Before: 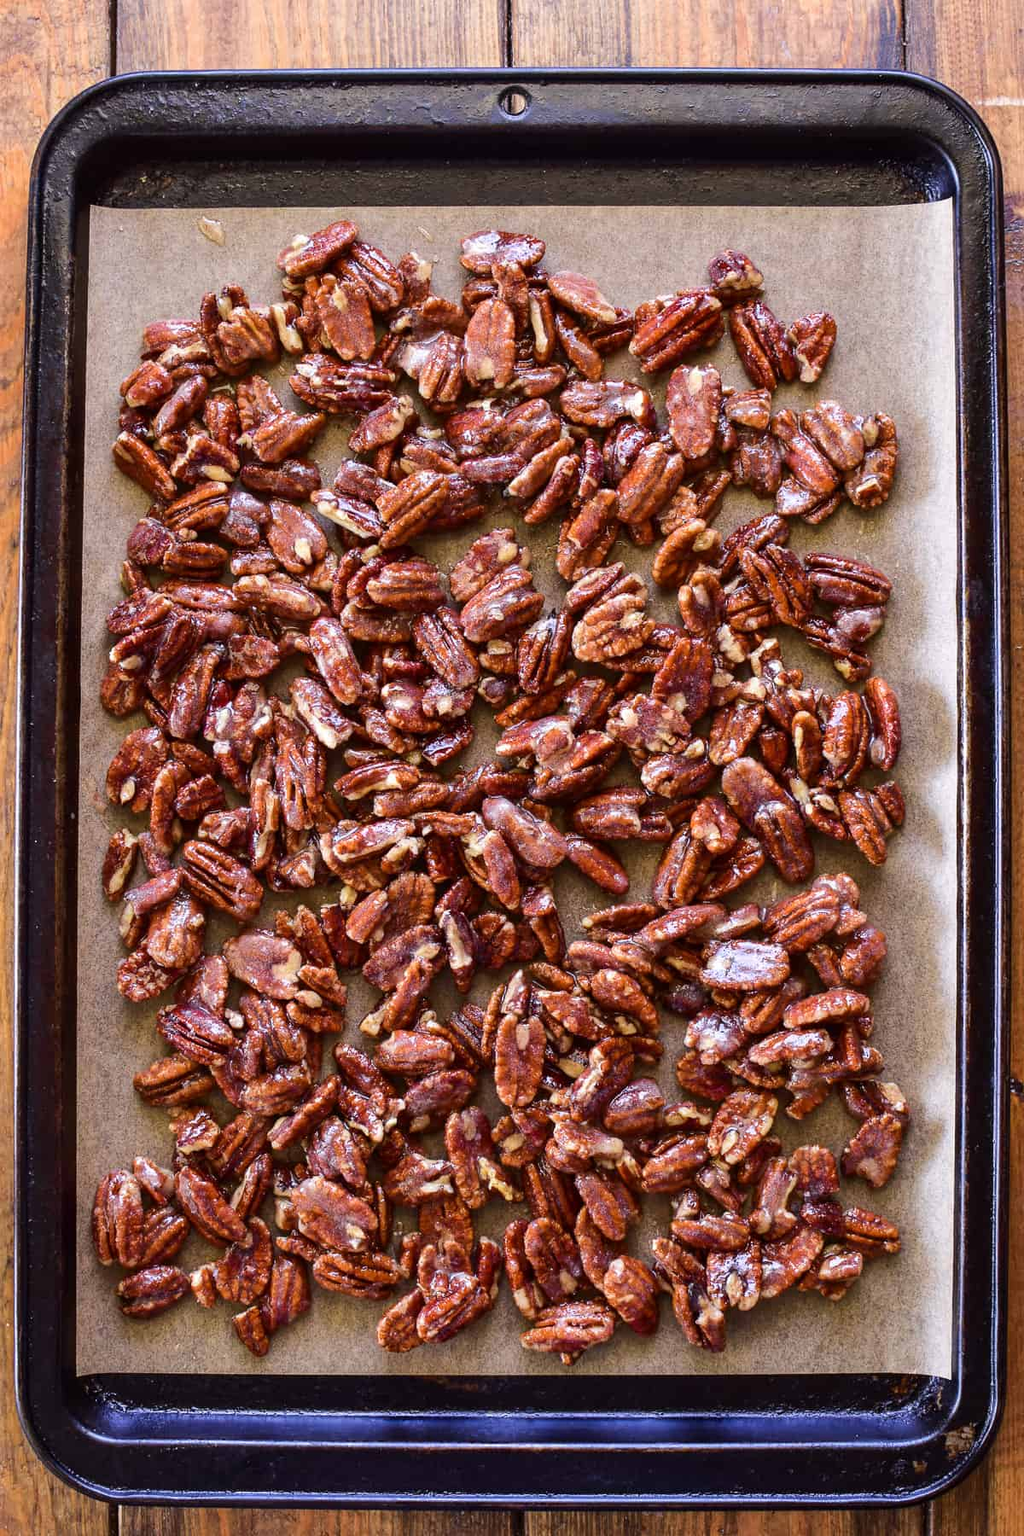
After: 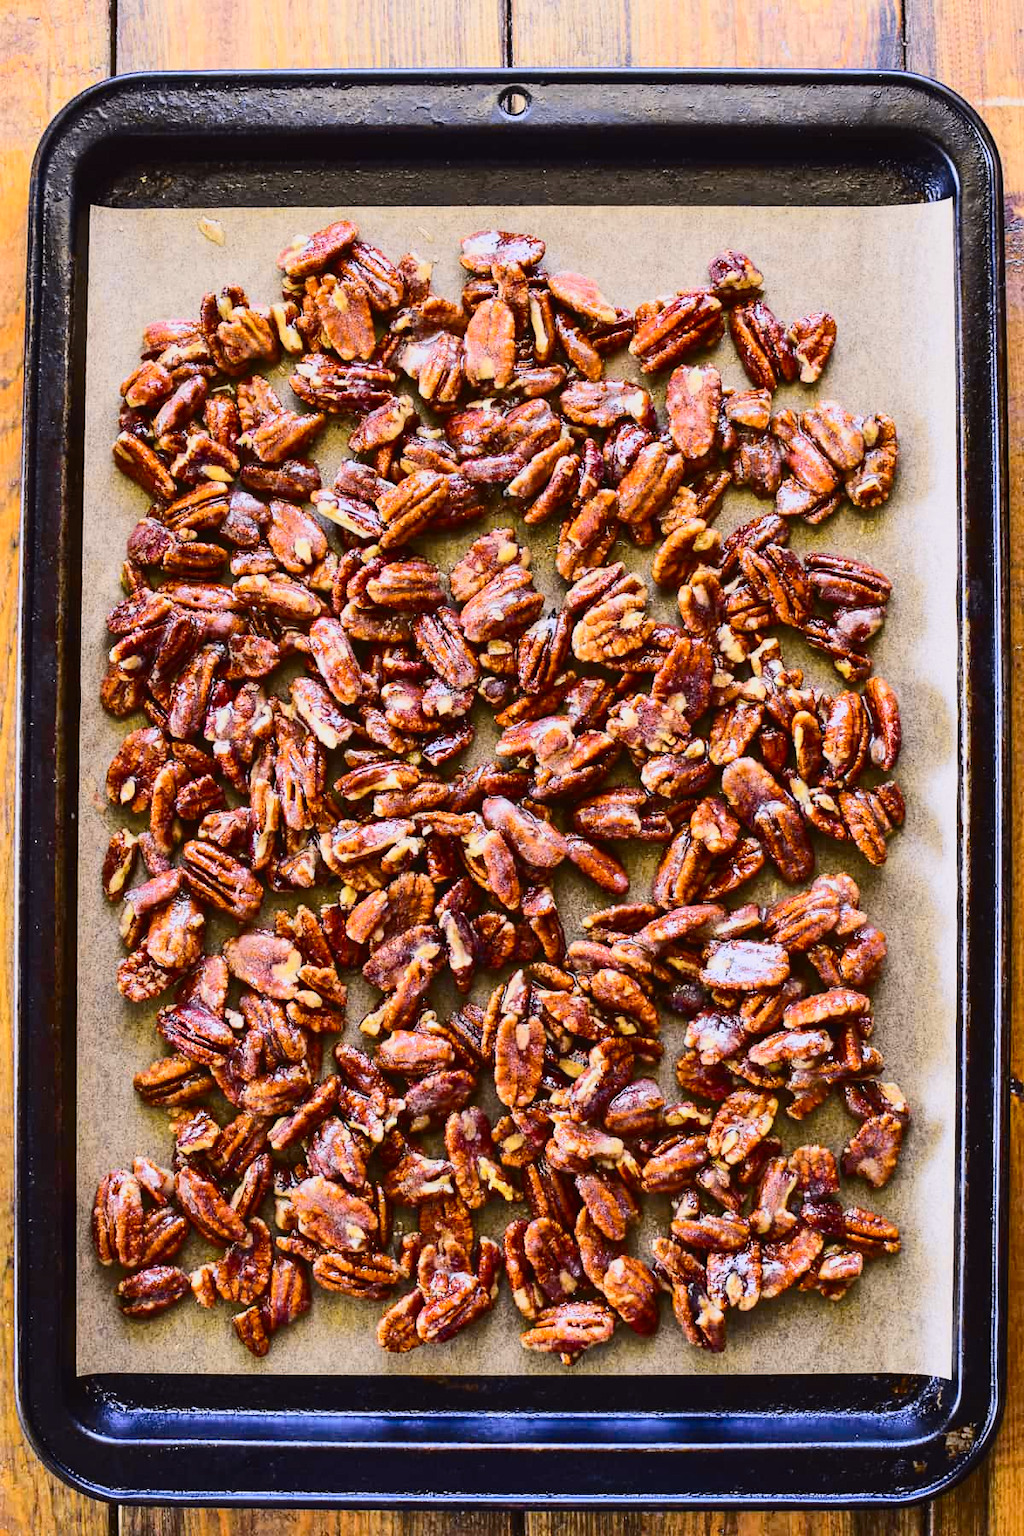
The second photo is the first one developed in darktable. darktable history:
tone curve: curves: ch0 [(0, 0.021) (0.104, 0.093) (0.236, 0.234) (0.456, 0.566) (0.647, 0.78) (0.864, 0.9) (1, 0.932)]; ch1 [(0, 0) (0.353, 0.344) (0.43, 0.401) (0.479, 0.476) (0.502, 0.504) (0.544, 0.534) (0.566, 0.566) (0.612, 0.621) (0.657, 0.679) (1, 1)]; ch2 [(0, 0) (0.34, 0.314) (0.434, 0.43) (0.5, 0.498) (0.528, 0.536) (0.56, 0.576) (0.595, 0.638) (0.644, 0.729) (1, 1)], color space Lab, independent channels, preserve colors none
